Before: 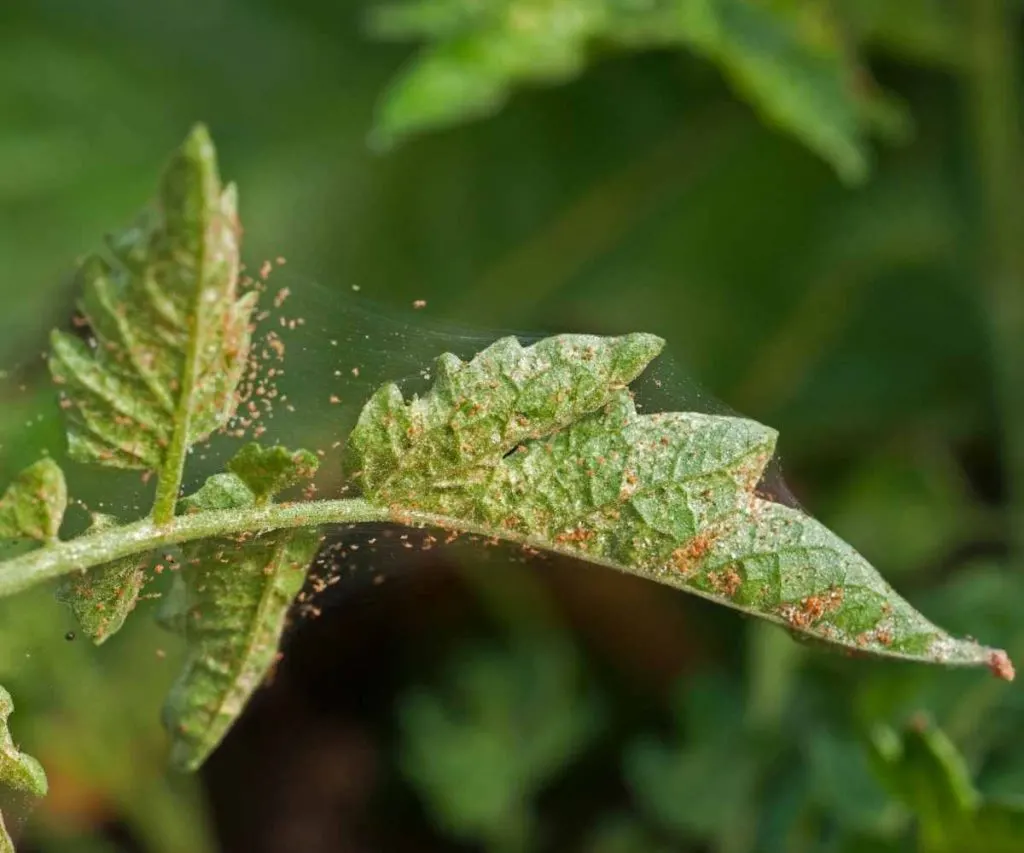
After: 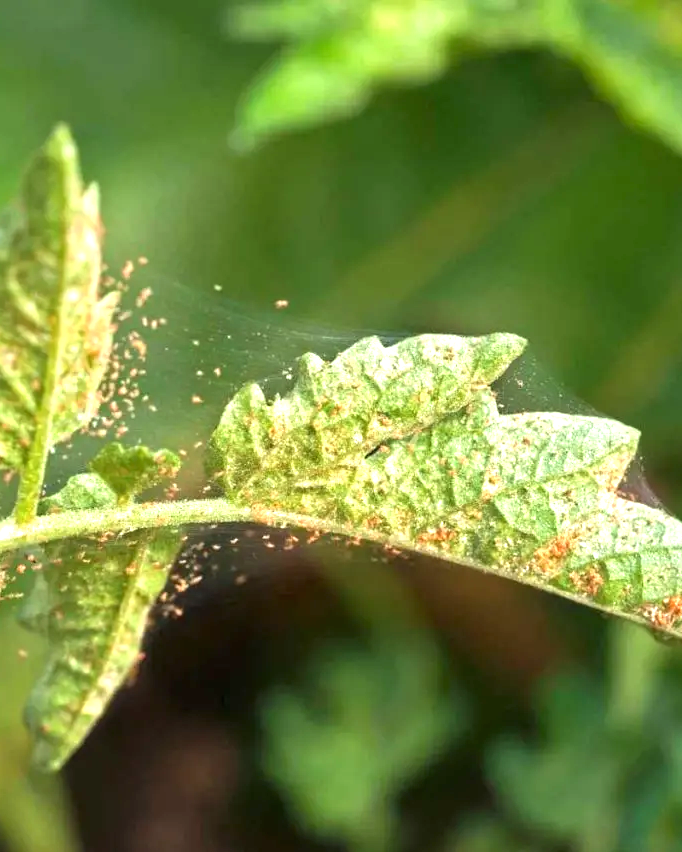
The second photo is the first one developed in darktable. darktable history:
crop and rotate: left 13.537%, right 19.796%
exposure: black level correction 0, exposure 1.2 EV, compensate highlight preservation false
